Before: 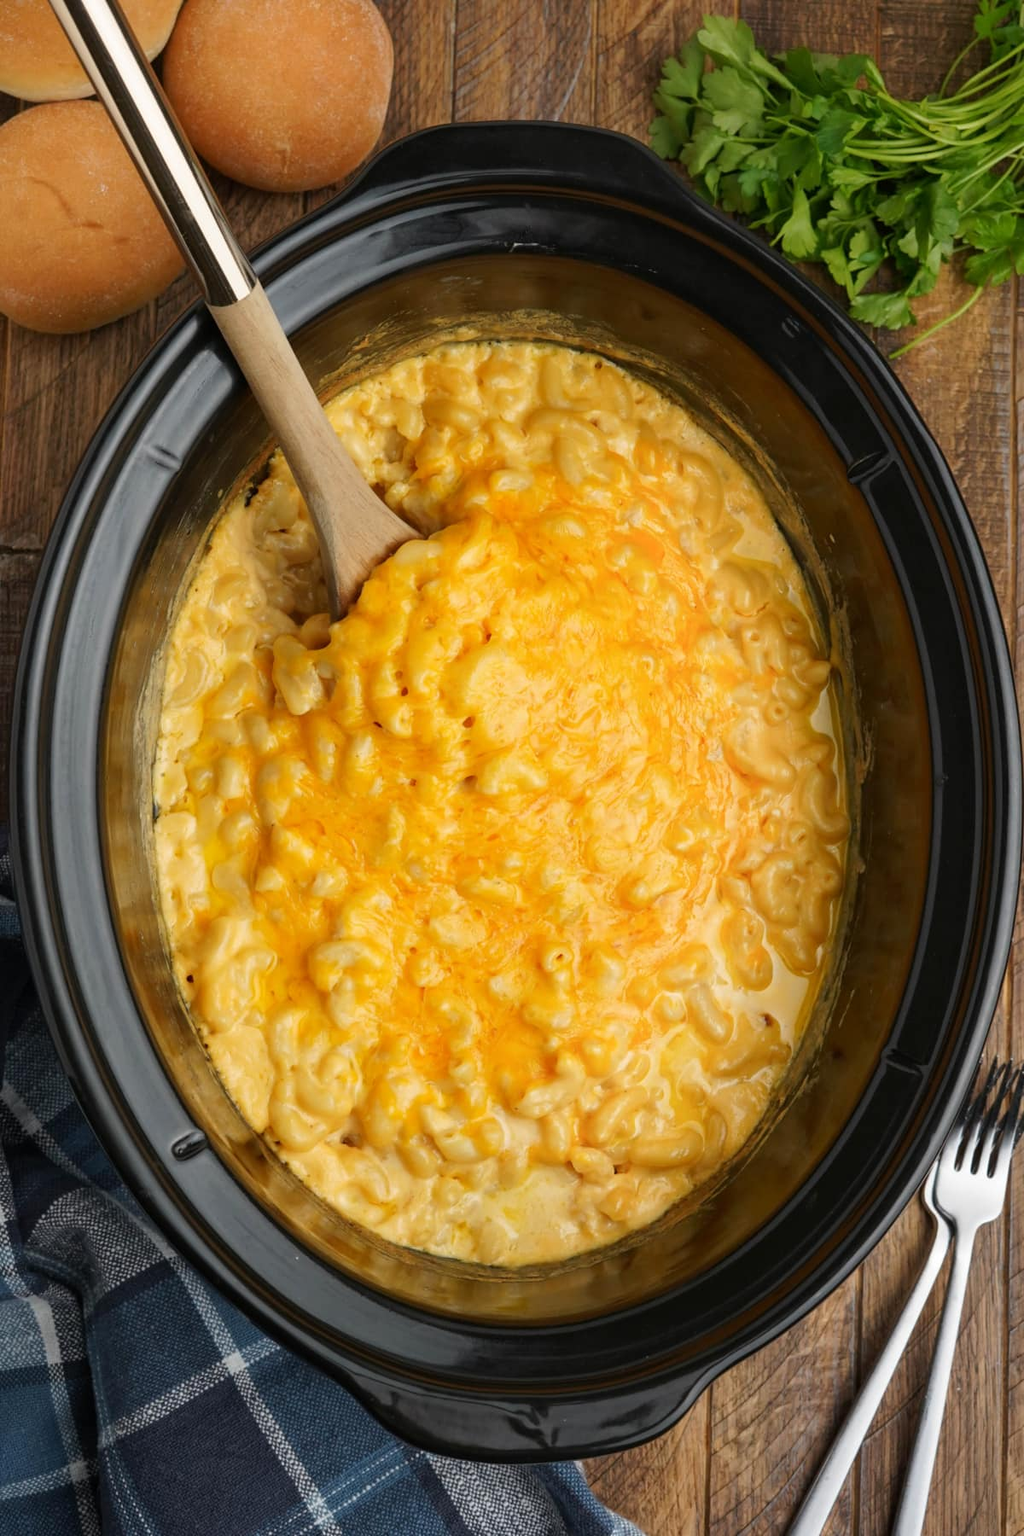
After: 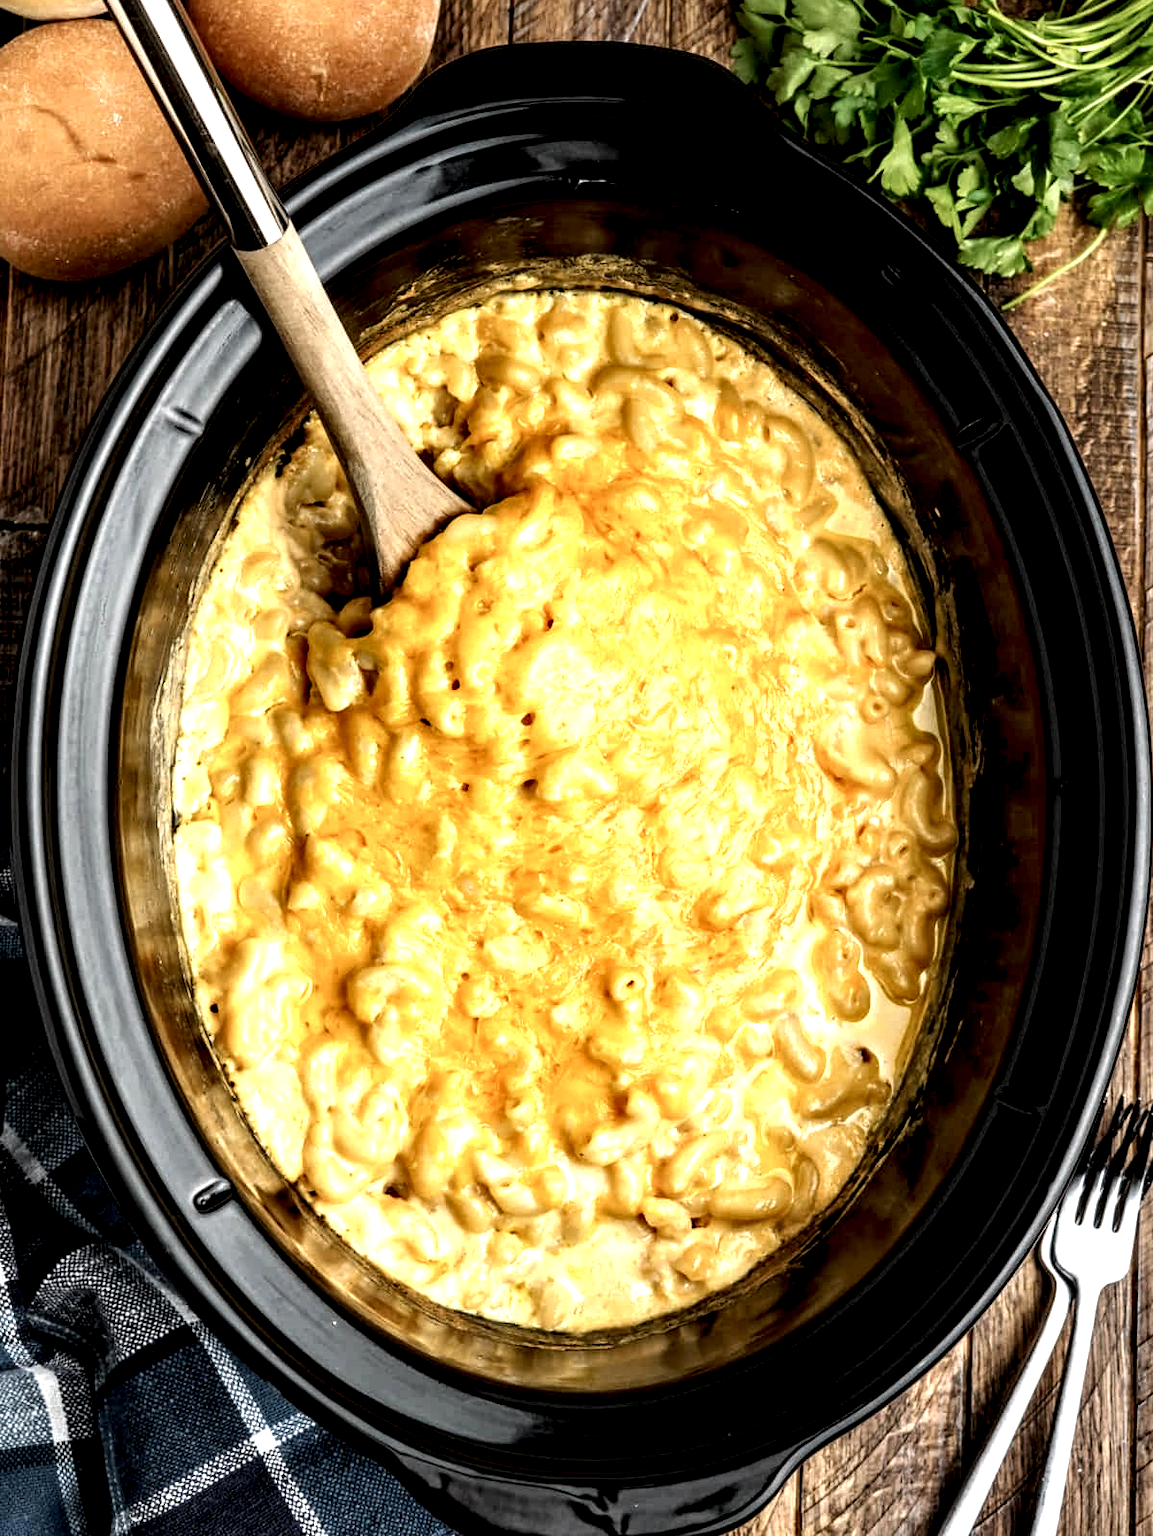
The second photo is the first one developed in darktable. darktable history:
crop and rotate: top 5.485%, bottom 5.713%
local contrast: highlights 111%, shadows 46%, detail 292%
